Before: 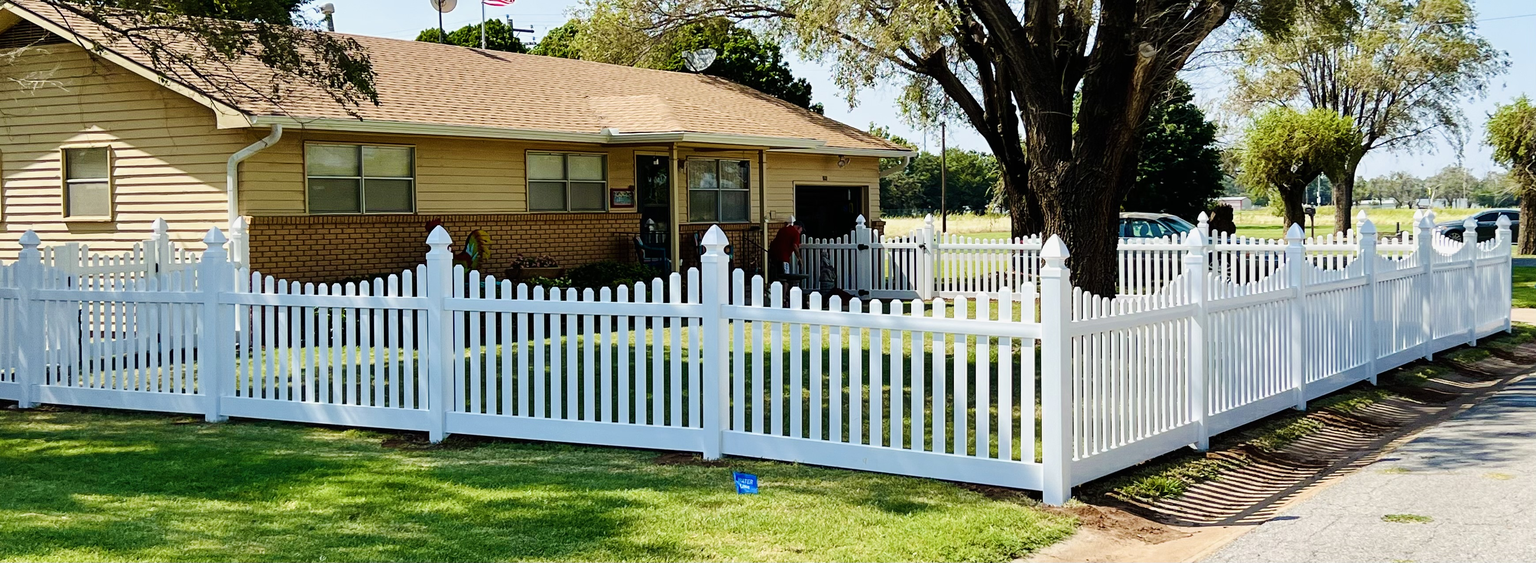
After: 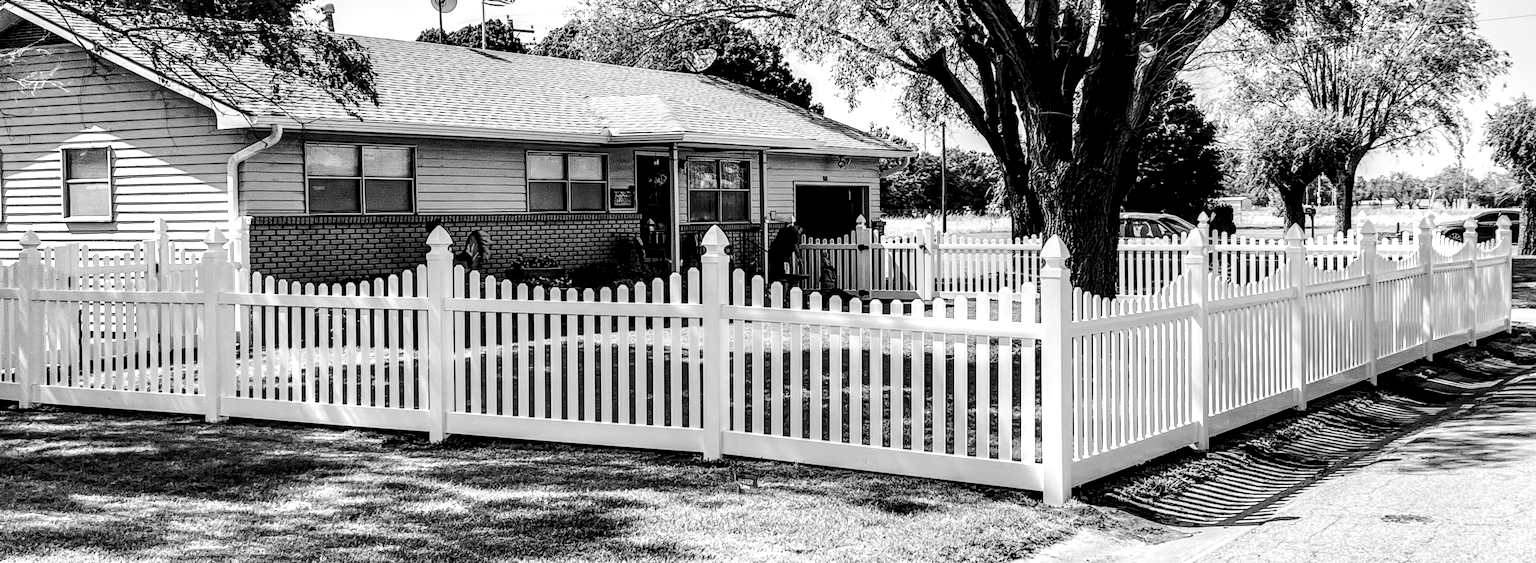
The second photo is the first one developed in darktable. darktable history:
exposure: exposure 0.2 EV, compensate highlight preservation false
tone curve: curves: ch0 [(0, 0) (0.239, 0.248) (0.508, 0.606) (0.828, 0.878) (1, 1)]; ch1 [(0, 0) (0.401, 0.42) (0.442, 0.47) (0.492, 0.498) (0.511, 0.516) (0.555, 0.586) (0.681, 0.739) (1, 1)]; ch2 [(0, 0) (0.411, 0.433) (0.5, 0.504) (0.545, 0.574) (1, 1)], color space Lab, independent channels, preserve colors none
monochrome: a 32, b 64, size 2.3
local contrast: highlights 20%, detail 197%
